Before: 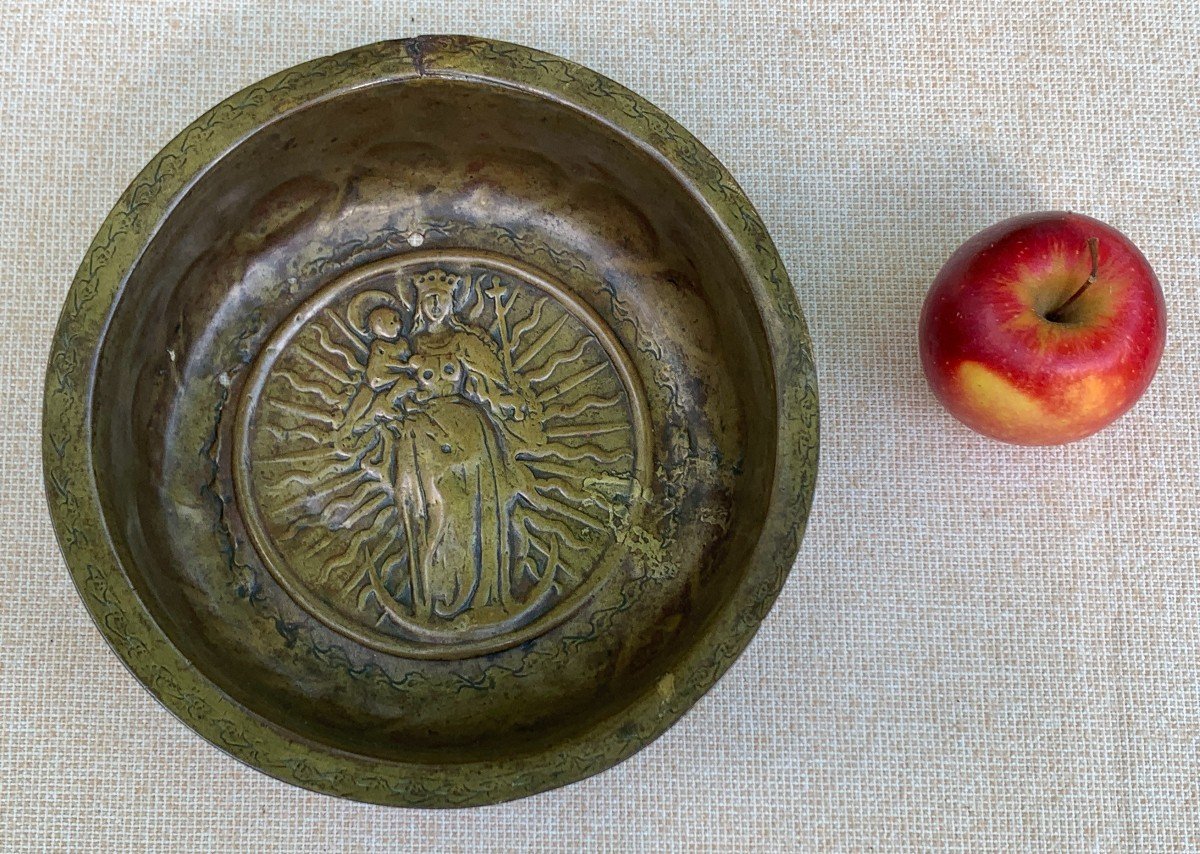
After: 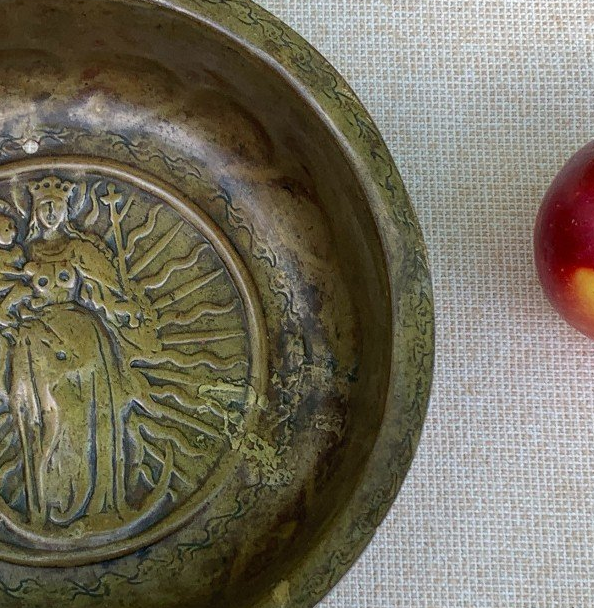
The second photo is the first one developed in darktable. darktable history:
crop: left 32.091%, top 10.918%, right 18.401%, bottom 17.554%
